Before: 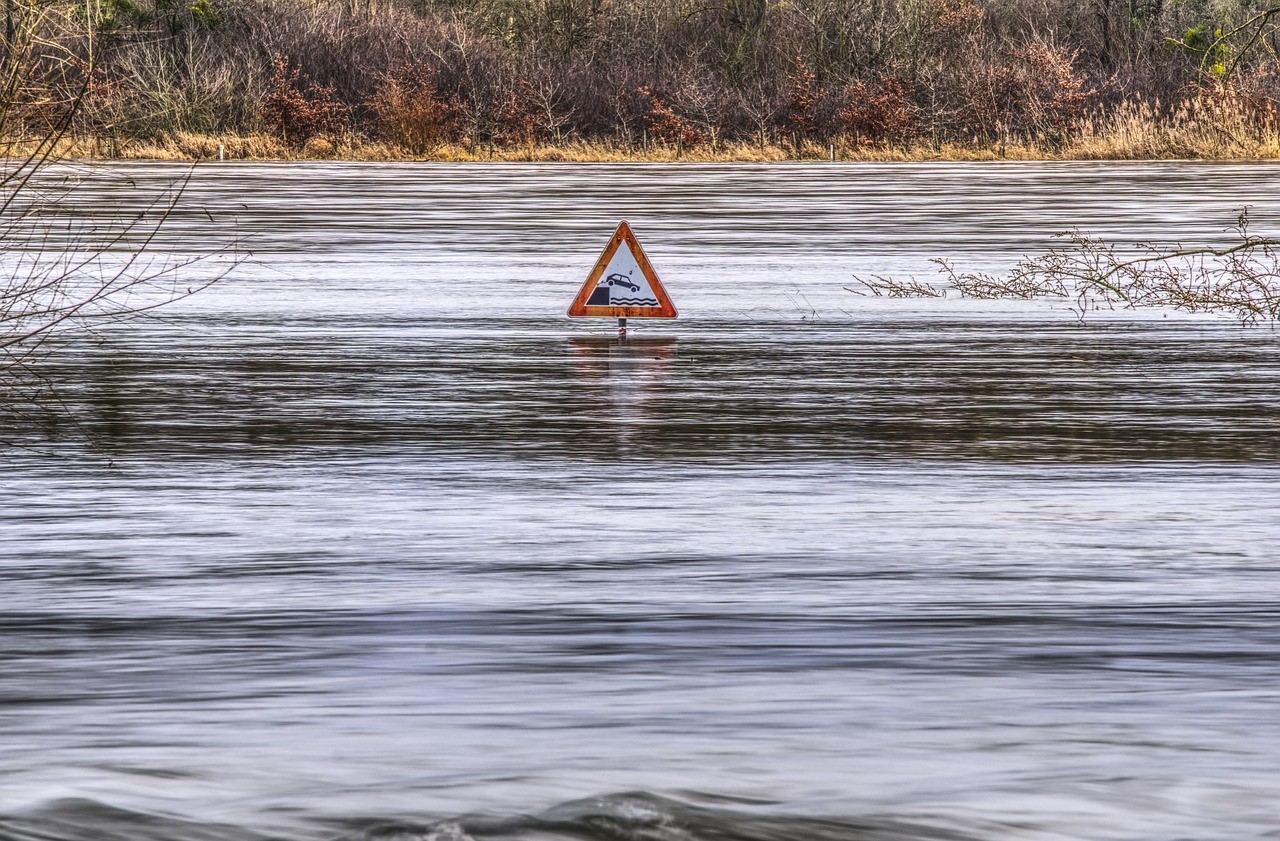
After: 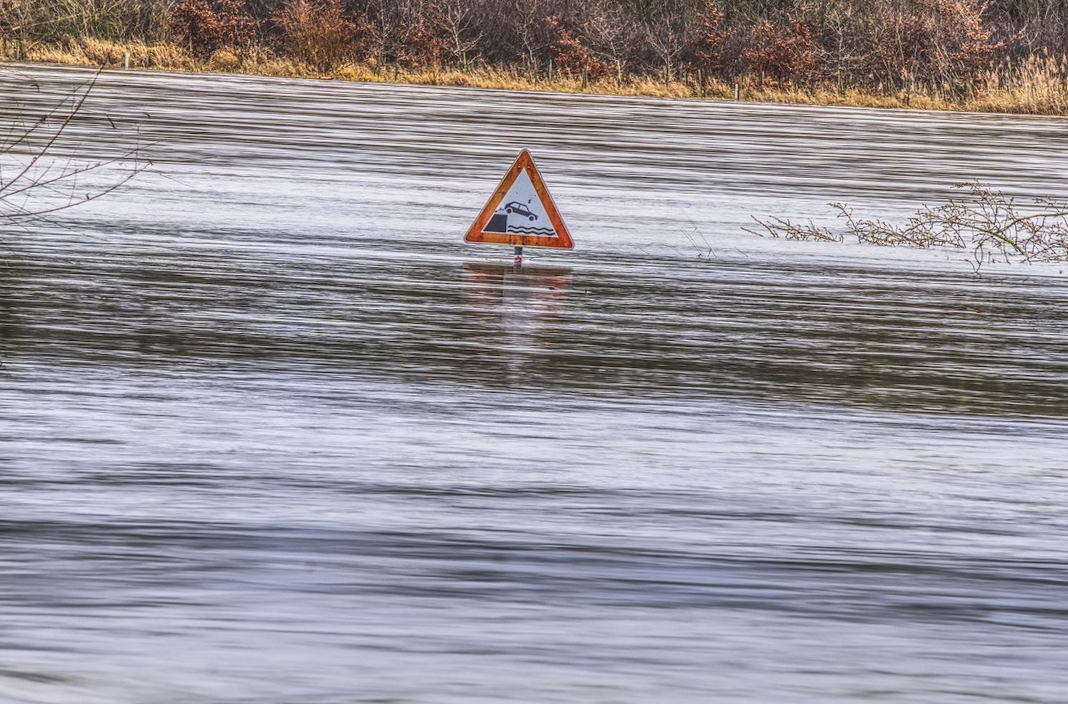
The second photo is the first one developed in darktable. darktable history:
crop and rotate: angle -2.97°, left 5.336%, top 5.222%, right 4.682%, bottom 4.479%
local contrast: highlights 49%, shadows 3%, detail 98%
